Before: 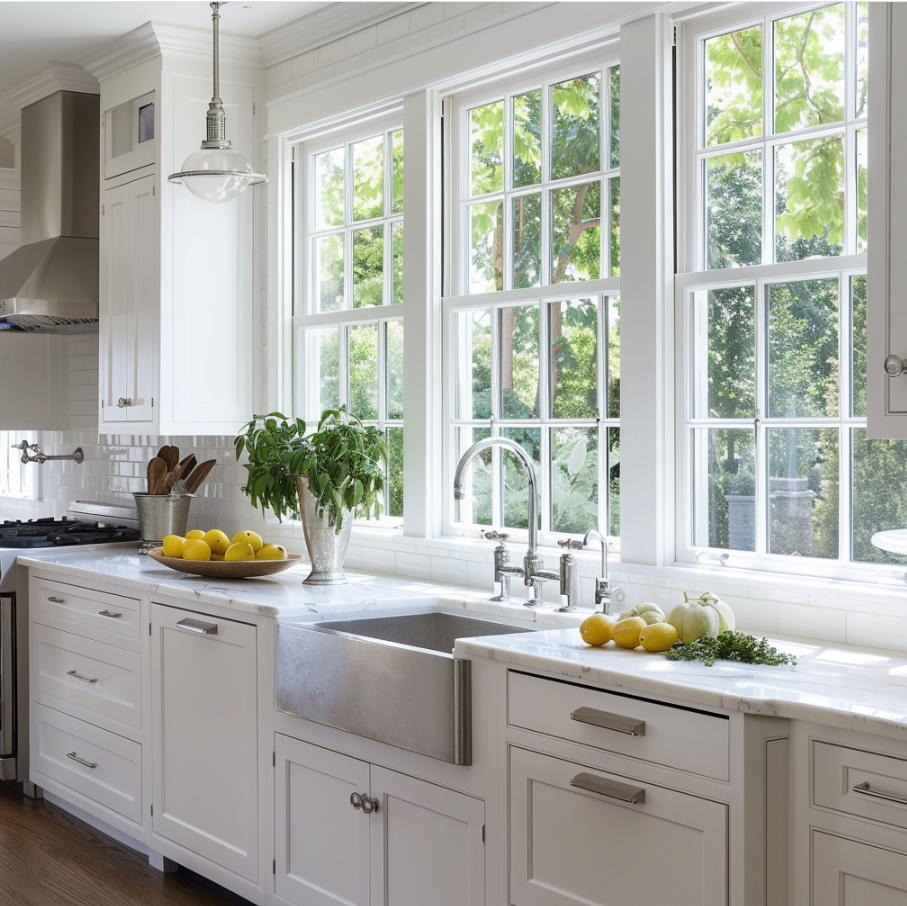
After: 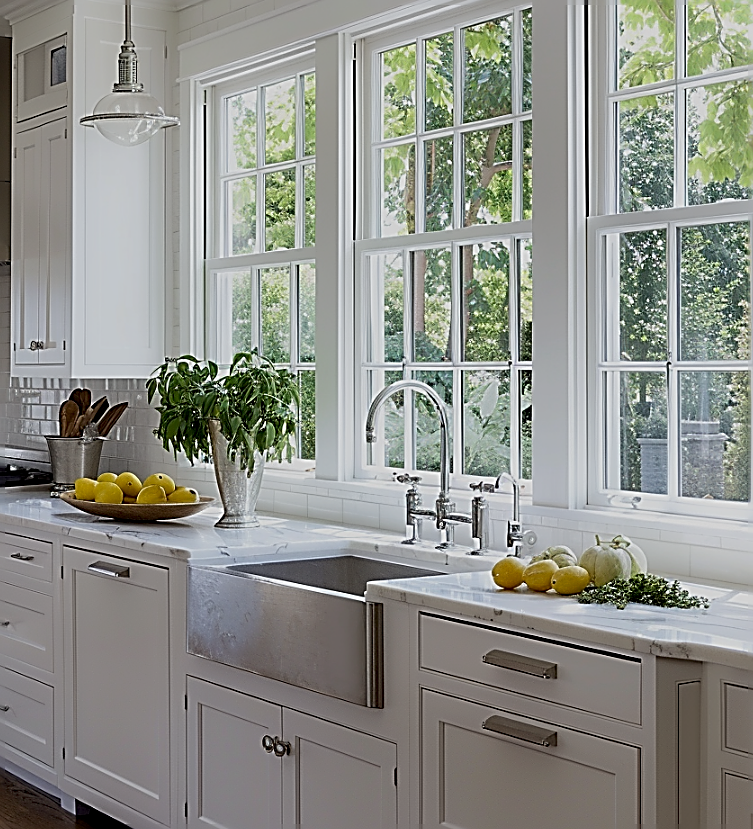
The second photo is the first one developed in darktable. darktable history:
exposure: black level correction 0.009, exposure -0.64 EV, compensate highlight preservation false
crop: left 9.77%, top 6.313%, right 7.19%, bottom 2.115%
shadows and highlights: radius 94.31, shadows -13.89, white point adjustment 0.238, highlights 32.5, compress 48.34%, soften with gaussian
sharpen: amount 1.863
